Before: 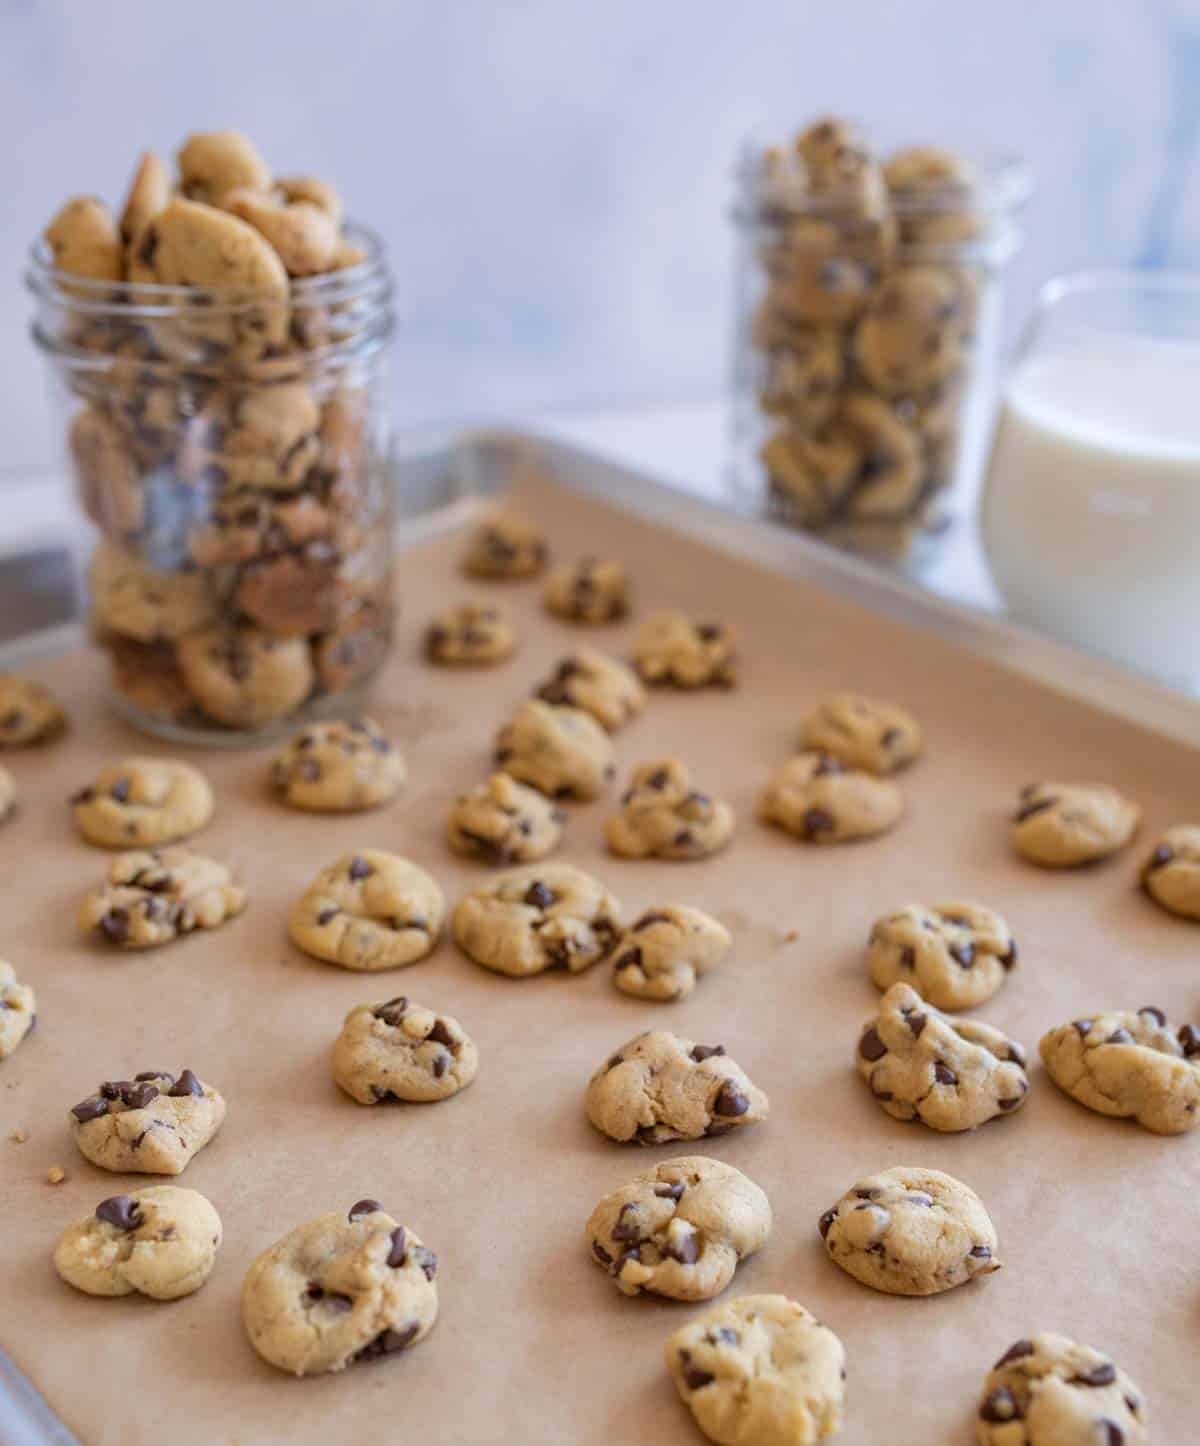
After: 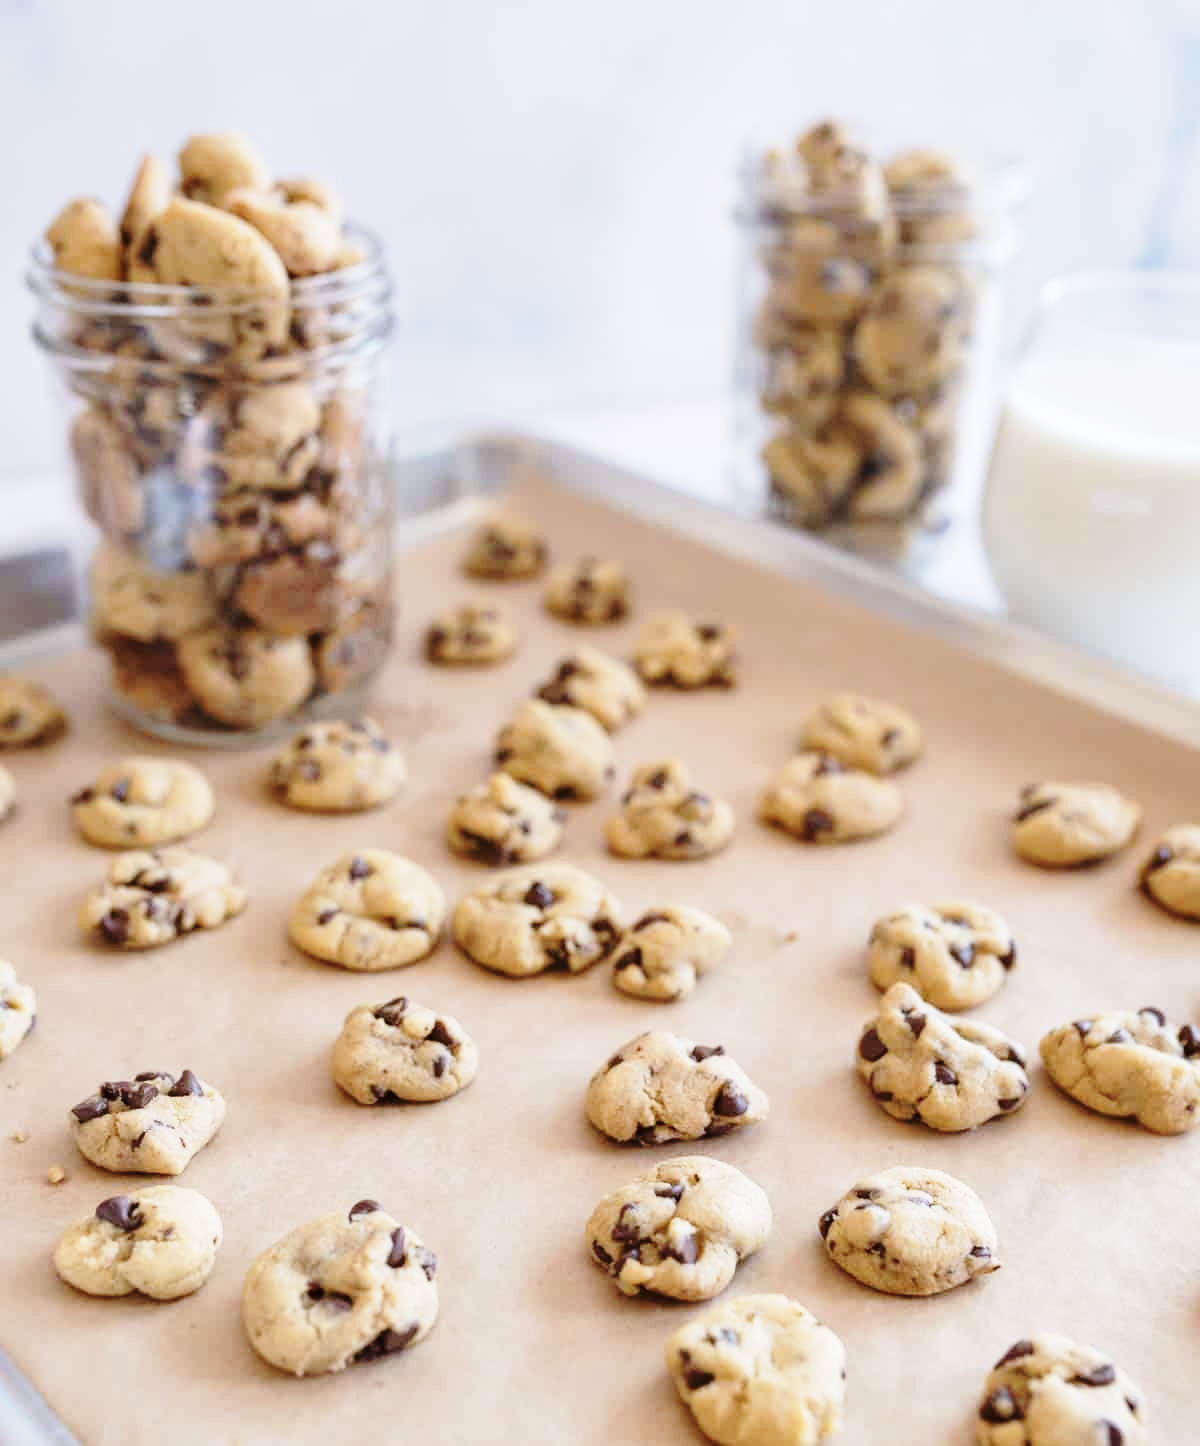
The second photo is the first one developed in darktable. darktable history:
base curve: curves: ch0 [(0, 0) (0.028, 0.03) (0.121, 0.232) (0.46, 0.748) (0.859, 0.968) (1, 1)], preserve colors none
contrast brightness saturation: contrast 0.063, brightness -0.01, saturation -0.225
